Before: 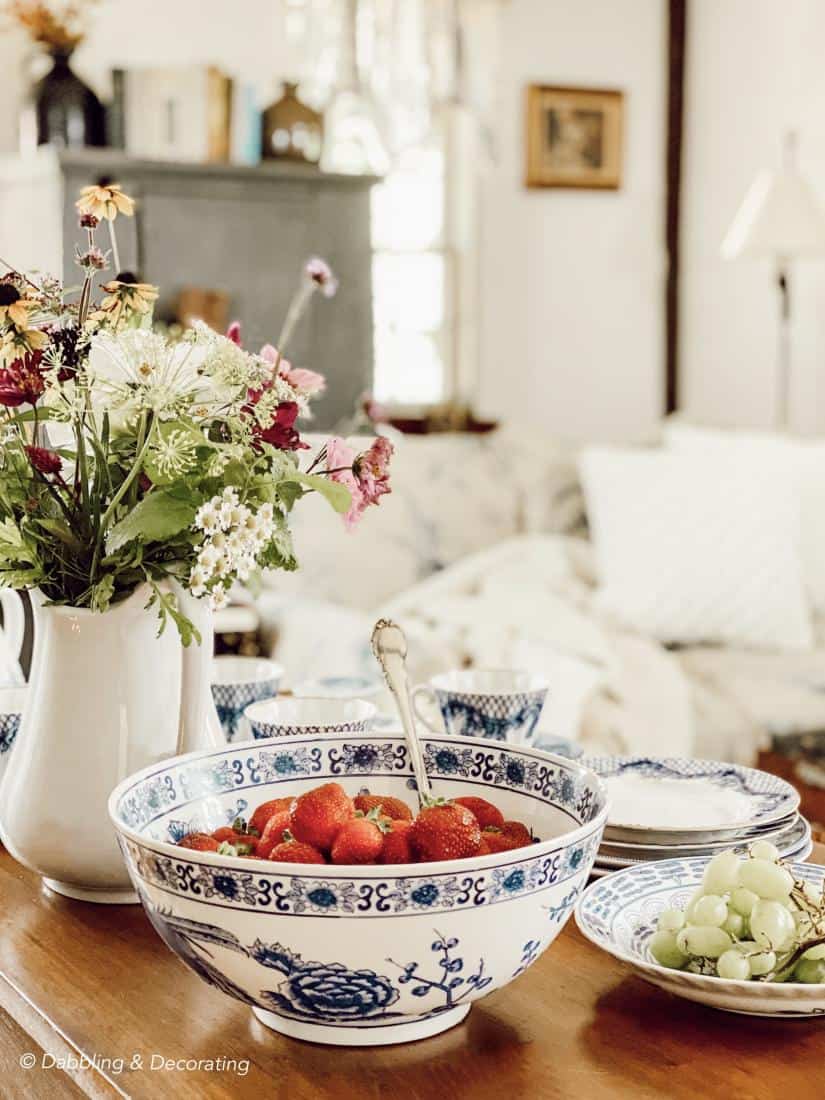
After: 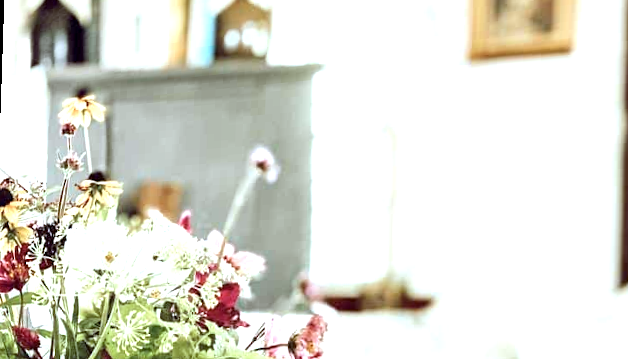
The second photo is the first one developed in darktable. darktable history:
exposure: black level correction 0.001, exposure 0.955 EV, compensate exposure bias true, compensate highlight preservation false
rotate and perspective: rotation 1.69°, lens shift (vertical) -0.023, lens shift (horizontal) -0.291, crop left 0.025, crop right 0.988, crop top 0.092, crop bottom 0.842
color calibration: illuminant F (fluorescent), F source F9 (Cool White Deluxe 4150 K) – high CRI, x 0.374, y 0.373, temperature 4158.34 K
crop: left 0.579%, top 7.627%, right 23.167%, bottom 54.275%
